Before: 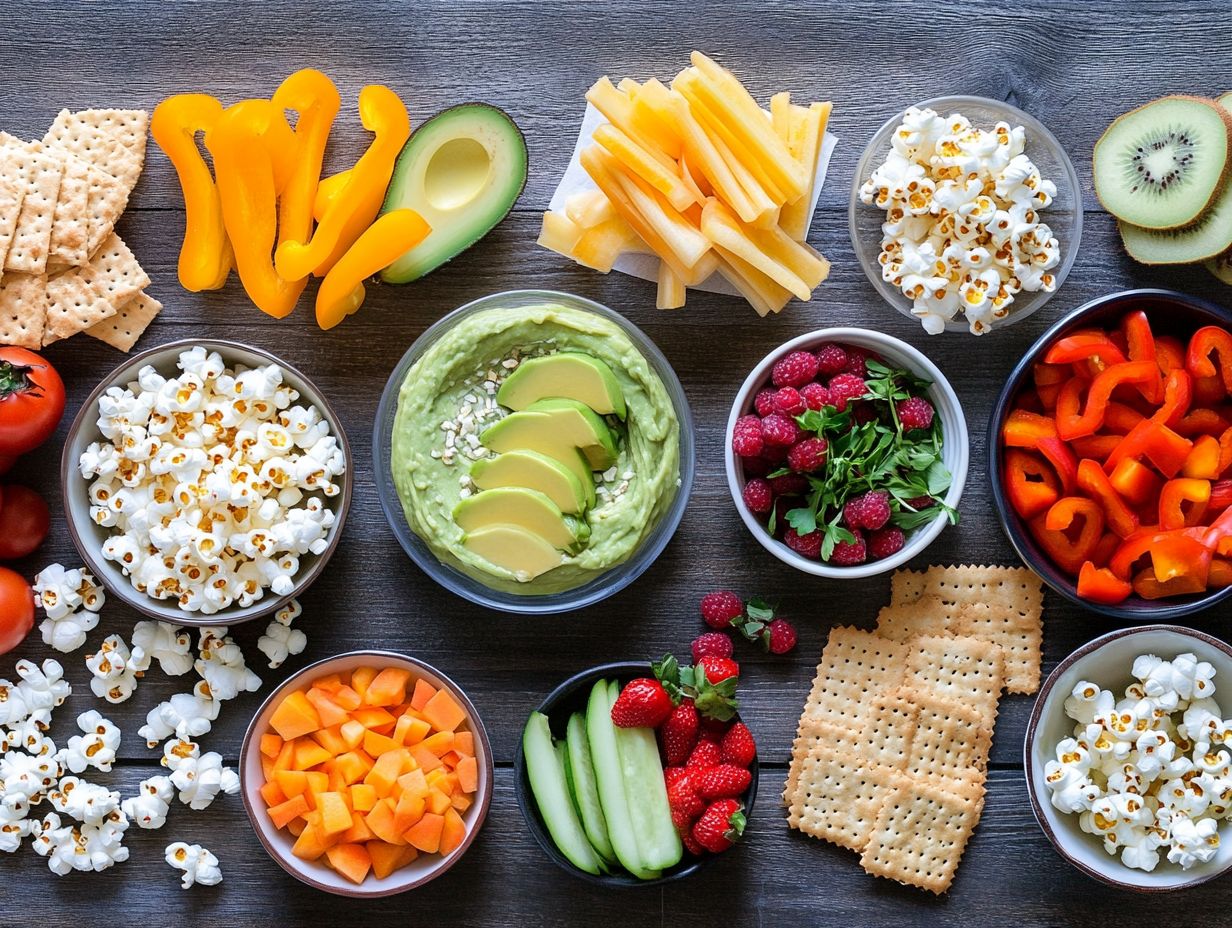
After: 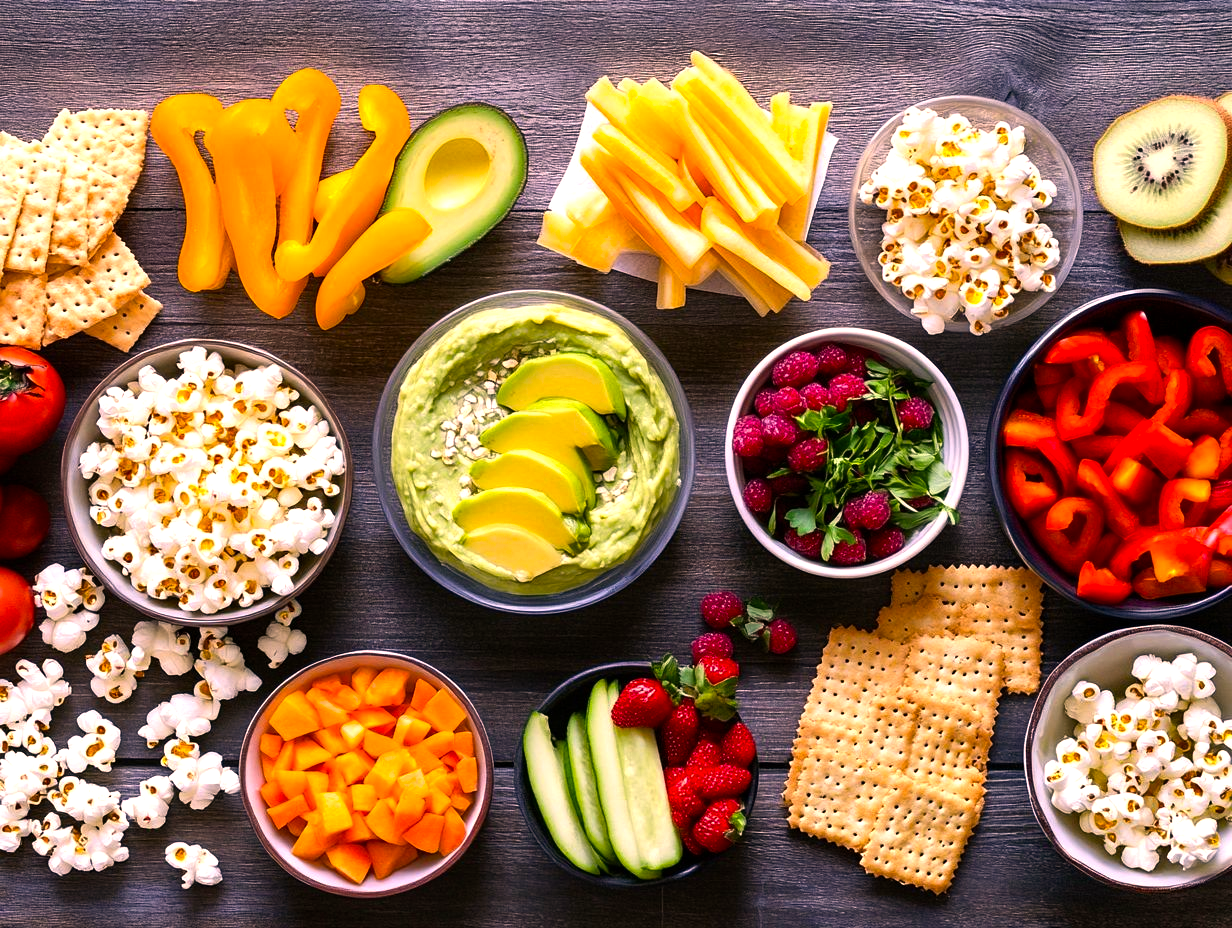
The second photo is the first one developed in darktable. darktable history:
color balance rgb: perceptual saturation grading › global saturation 29.631%, perceptual brilliance grading › global brilliance 15.815%, perceptual brilliance grading › shadows -34.177%
color correction: highlights a* 20.72, highlights b* 19.36
